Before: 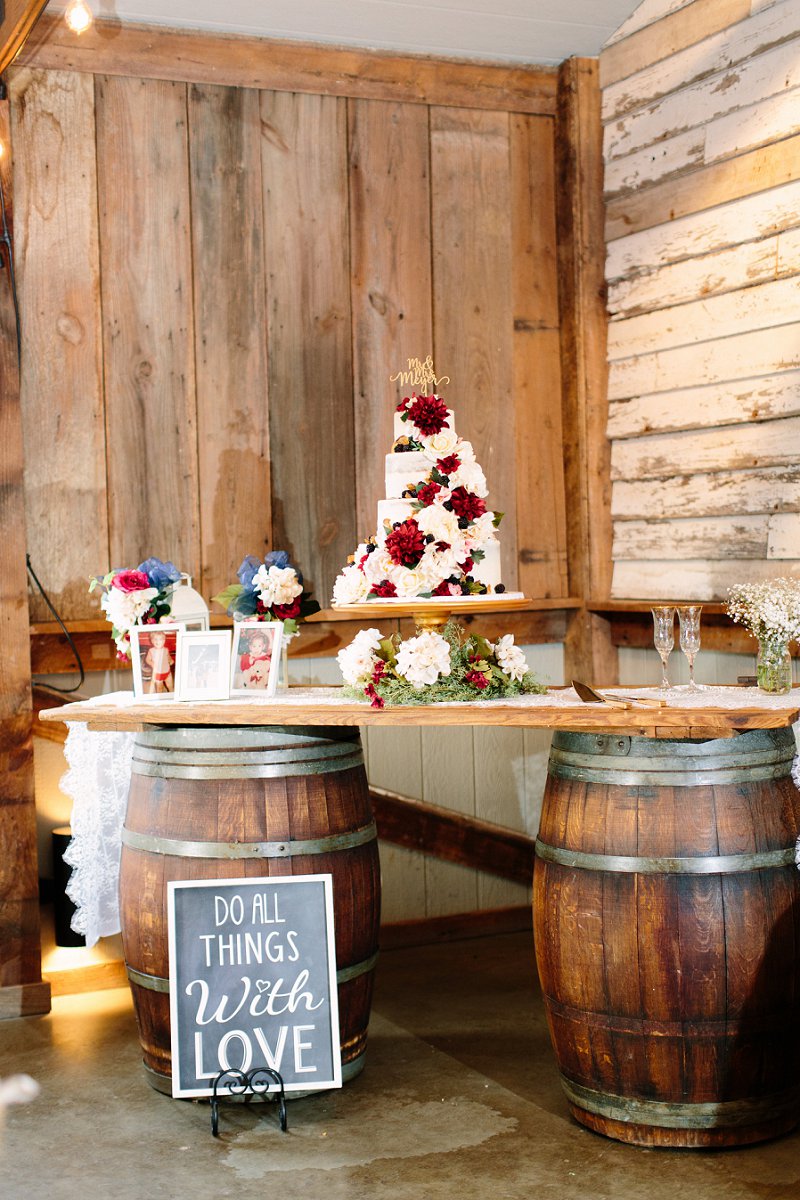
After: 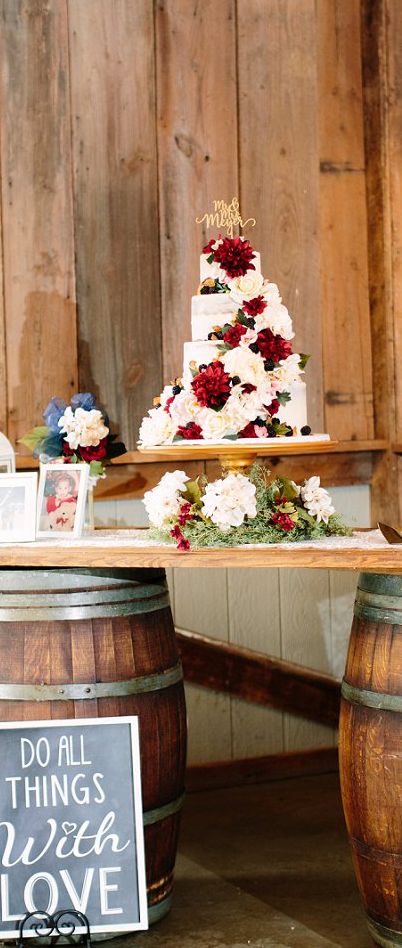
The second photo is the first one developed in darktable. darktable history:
crop and rotate: angle 0.017°, left 24.257%, top 13.211%, right 25.435%, bottom 7.684%
